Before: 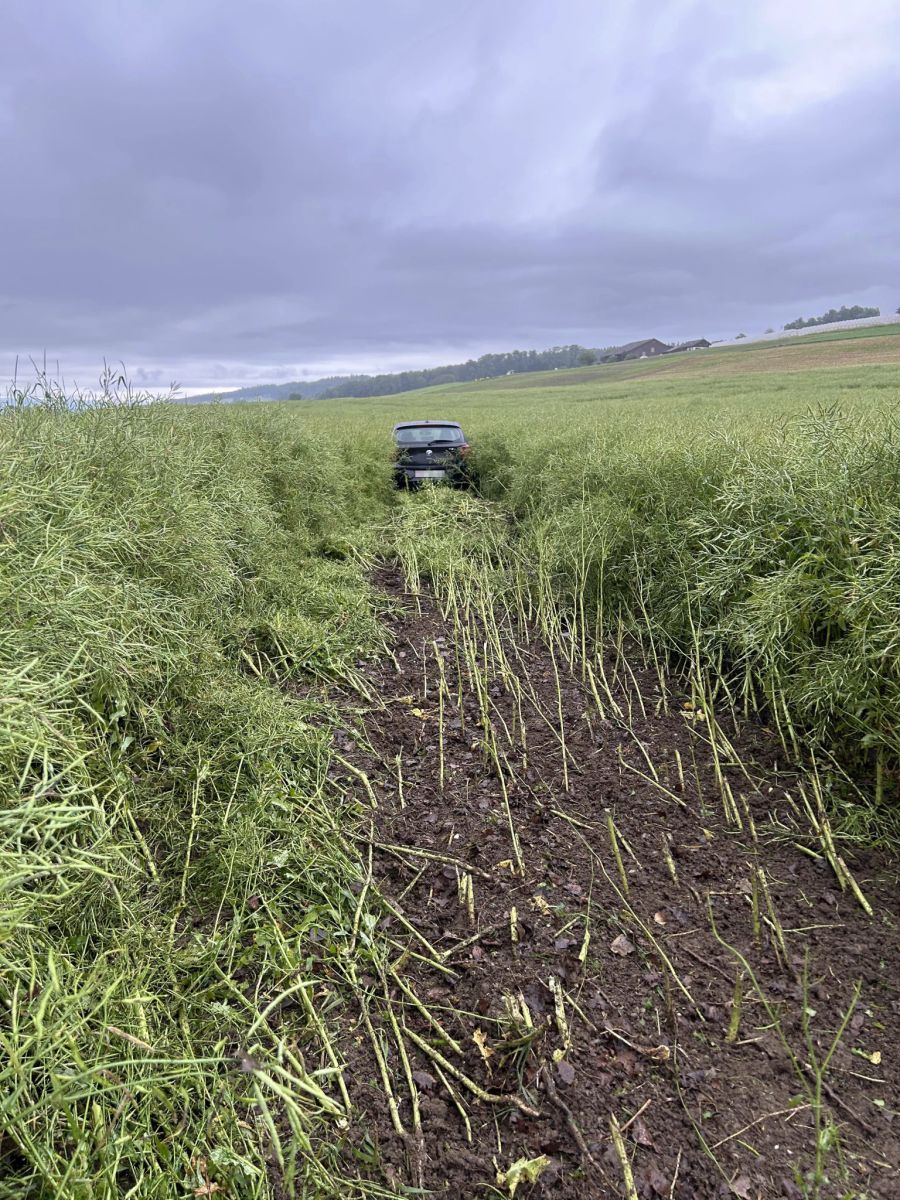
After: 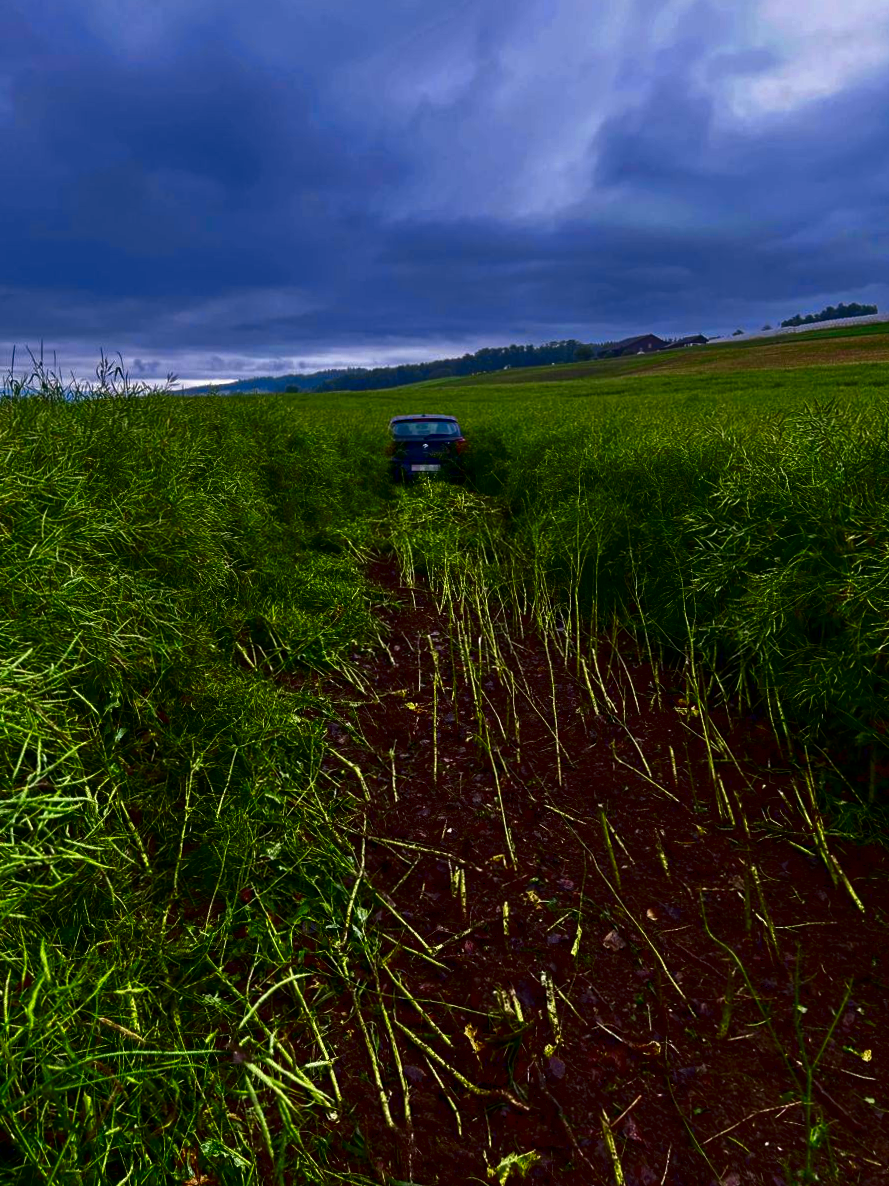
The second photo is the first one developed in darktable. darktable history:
contrast brightness saturation: brightness -1, saturation 1
exposure: black level correction 0.005, exposure 0.001 EV, compensate highlight preservation false
crop and rotate: angle -0.5°
